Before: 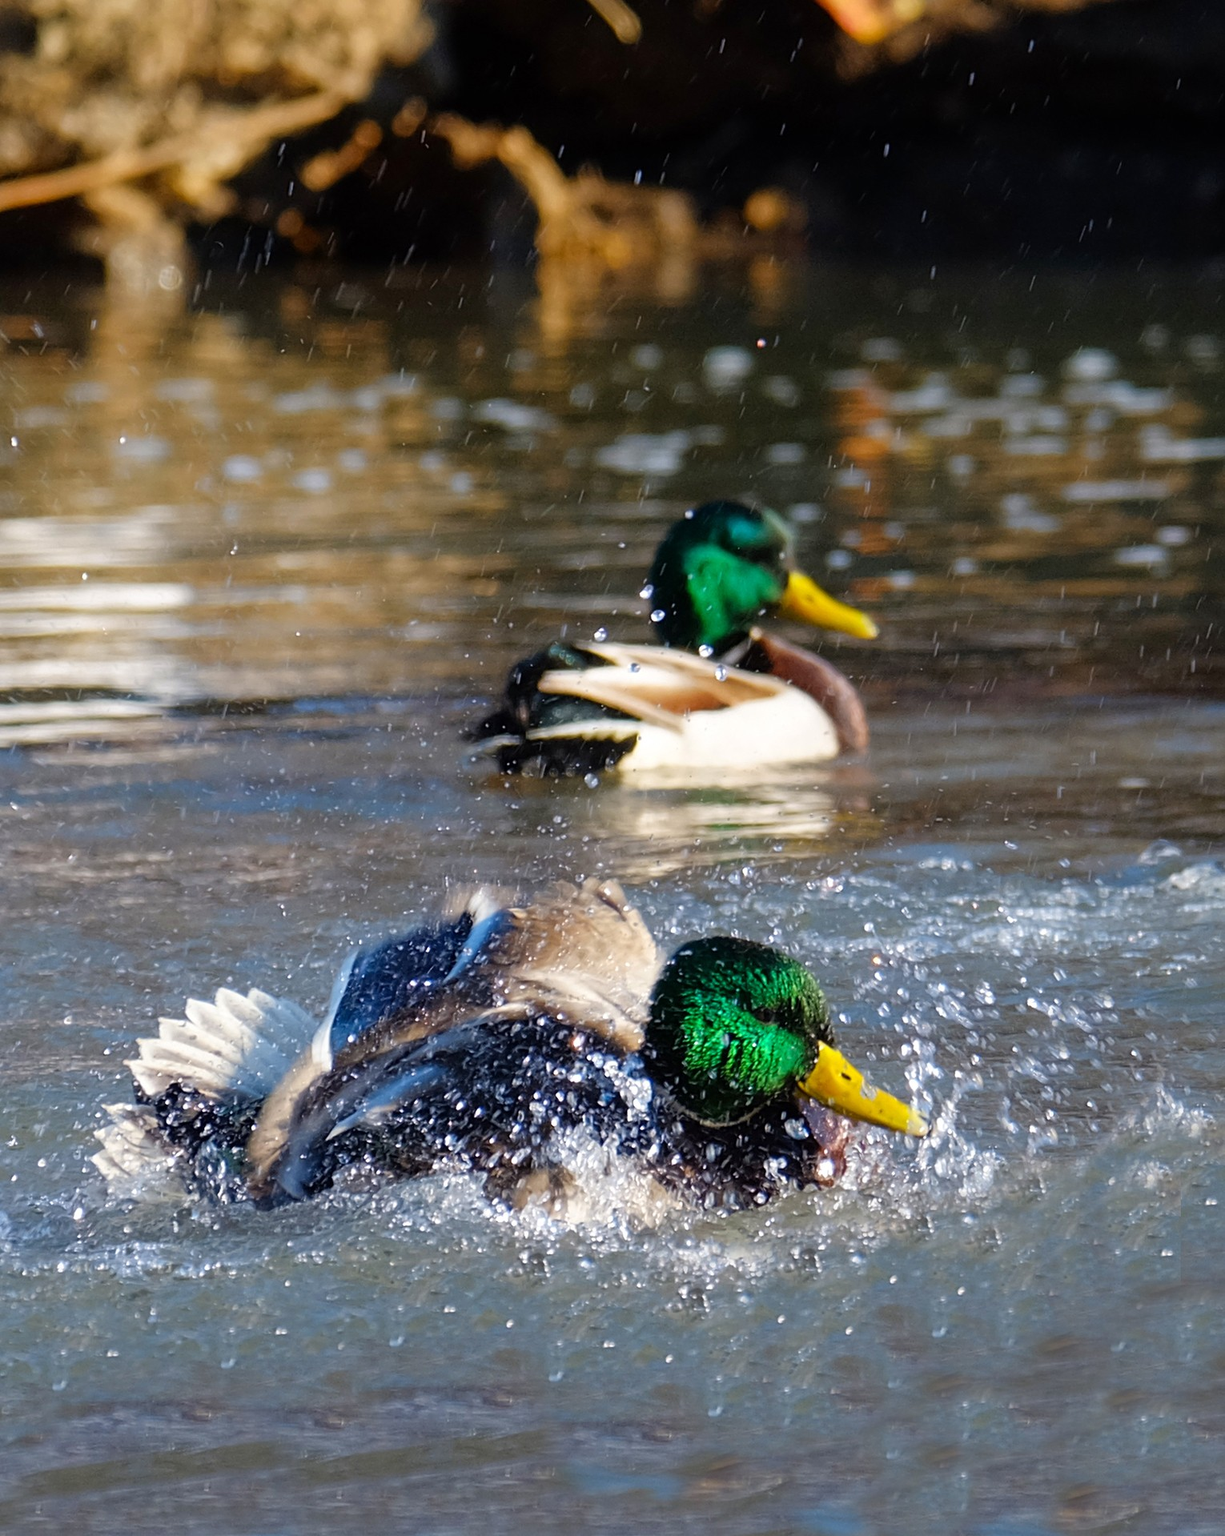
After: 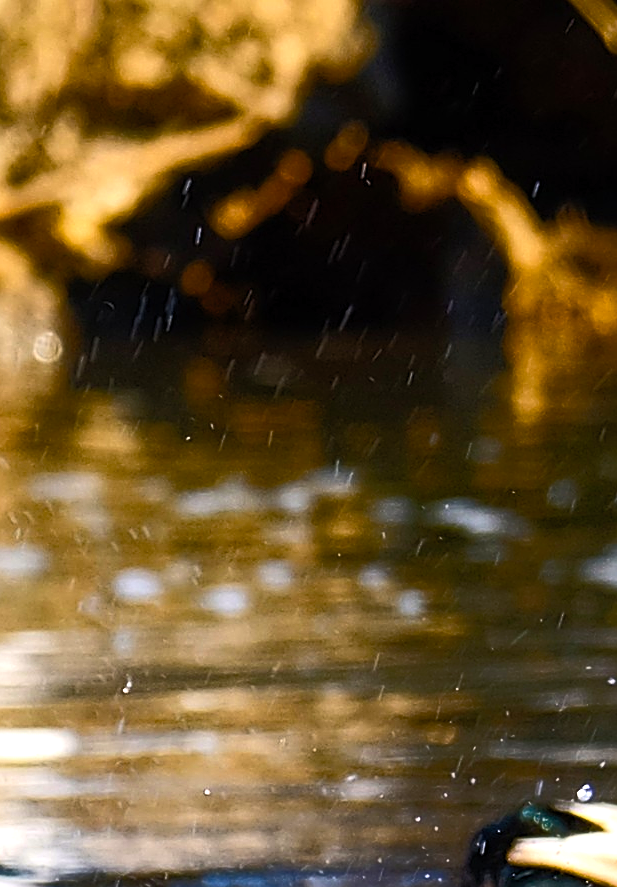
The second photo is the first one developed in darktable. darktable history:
sharpen: on, module defaults
contrast brightness saturation: contrast 0.072, brightness 0.077, saturation 0.177
crop and rotate: left 10.825%, top 0.097%, right 48.816%, bottom 53.652%
color balance rgb: highlights gain › chroma 0.244%, highlights gain › hue 332.24°, perceptual saturation grading › global saturation 23.257%, perceptual saturation grading › highlights -24.248%, perceptual saturation grading › mid-tones 24.667%, perceptual saturation grading › shadows 39.454%, perceptual brilliance grading › highlights 1.609%, perceptual brilliance grading › mid-tones -49.57%, perceptual brilliance grading › shadows -50.145%, global vibrance 20%
exposure: exposure 0.572 EV, compensate highlight preservation false
